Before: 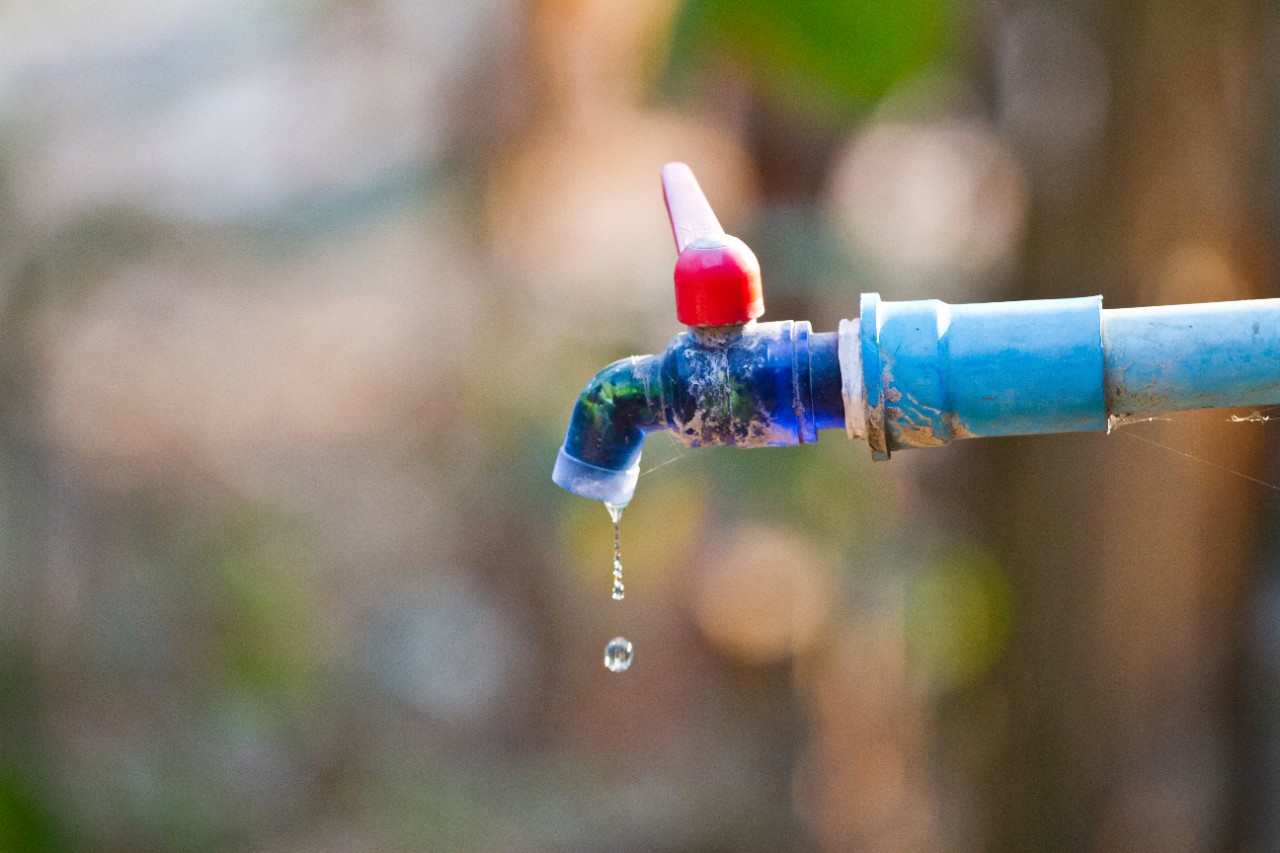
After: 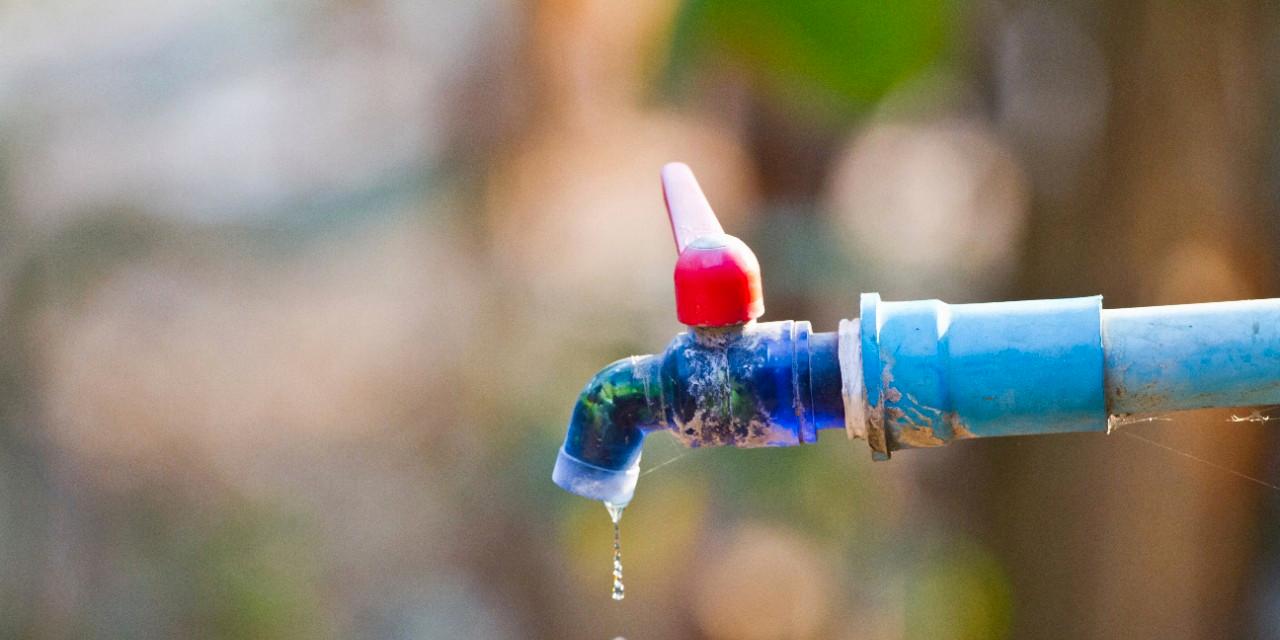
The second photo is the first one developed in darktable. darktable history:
crop: bottom 24.884%
contrast brightness saturation: contrast -0.017, brightness -0.009, saturation 0.039
